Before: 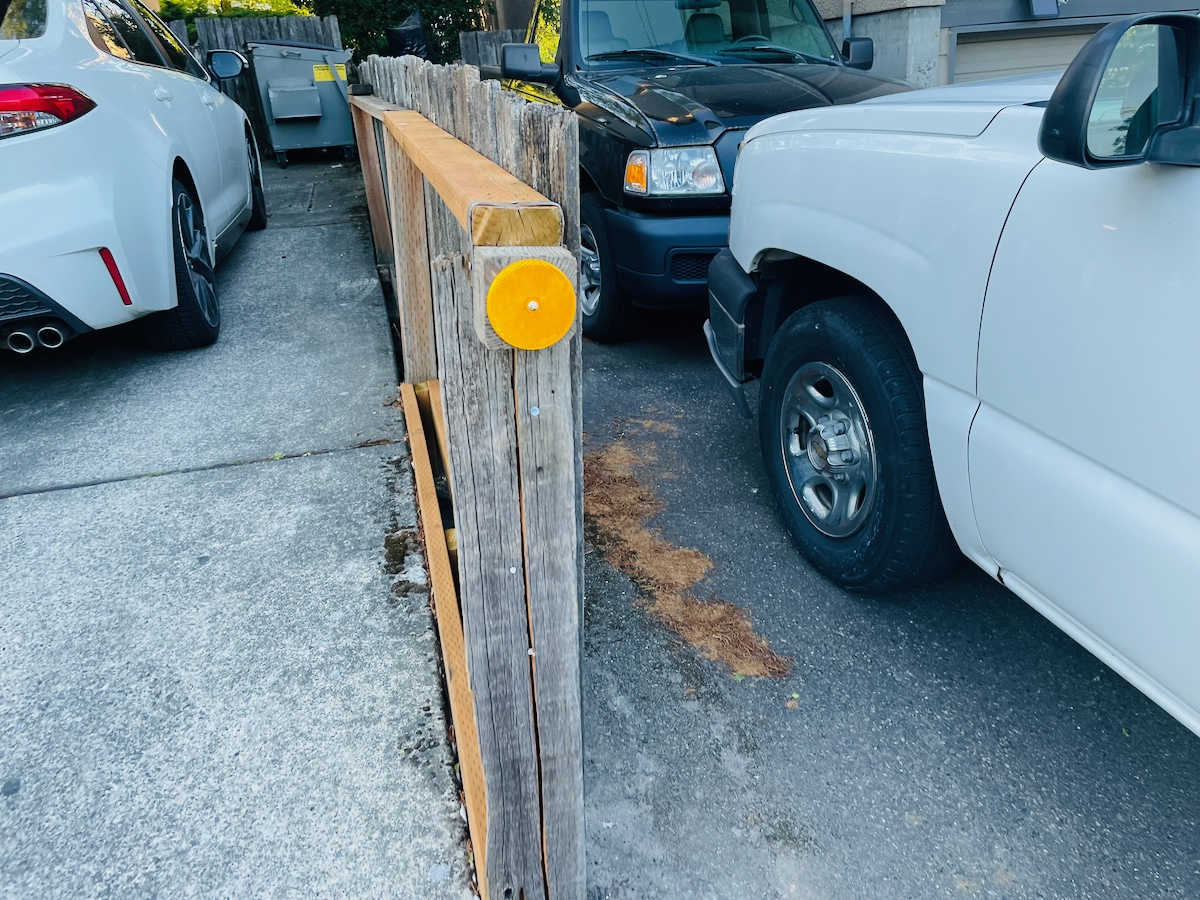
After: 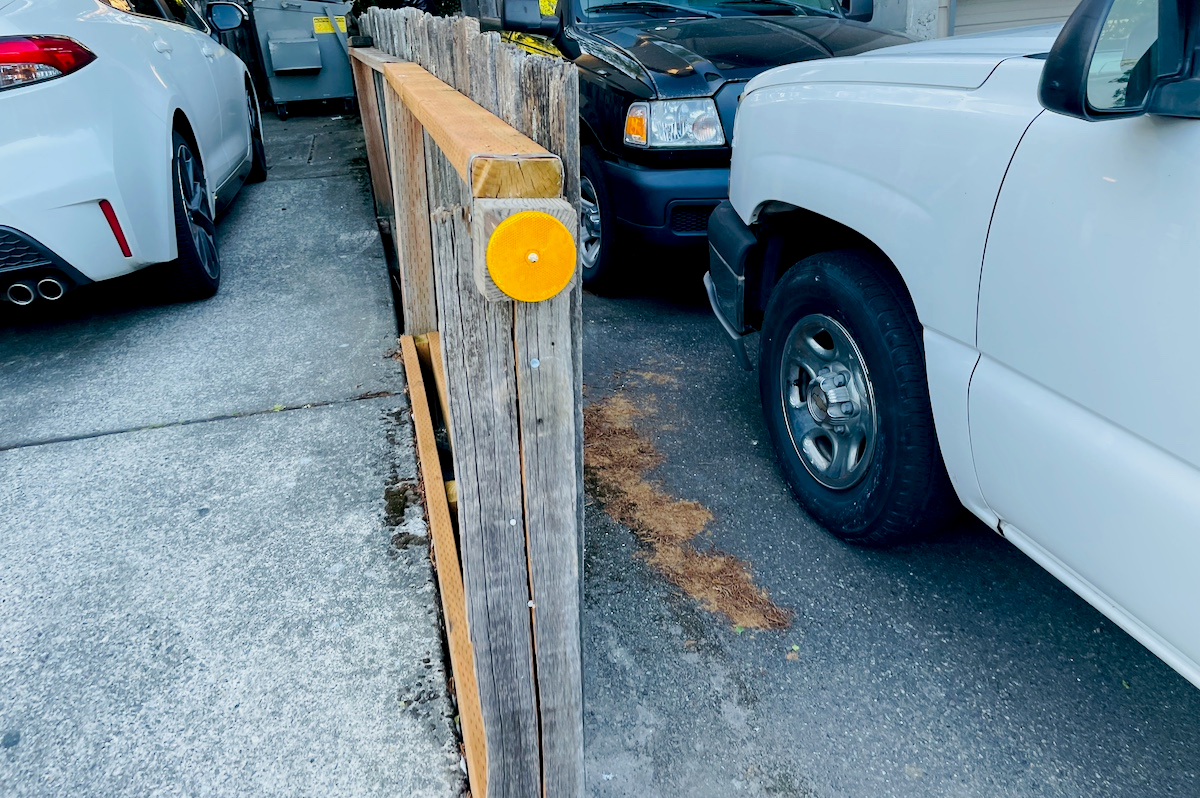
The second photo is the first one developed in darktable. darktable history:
crop and rotate: top 5.441%, bottom 5.825%
exposure: black level correction 0.005, exposure 0.015 EV, compensate highlight preservation false
tone curve: curves: ch0 [(0, 0) (0.003, 0.003) (0.011, 0.011) (0.025, 0.024) (0.044, 0.043) (0.069, 0.068) (0.1, 0.097) (0.136, 0.133) (0.177, 0.173) (0.224, 0.219) (0.277, 0.27) (0.335, 0.327) (0.399, 0.39) (0.468, 0.457) (0.543, 0.545) (0.623, 0.625) (0.709, 0.71) (0.801, 0.801) (0.898, 0.898) (1, 1)], preserve colors none
